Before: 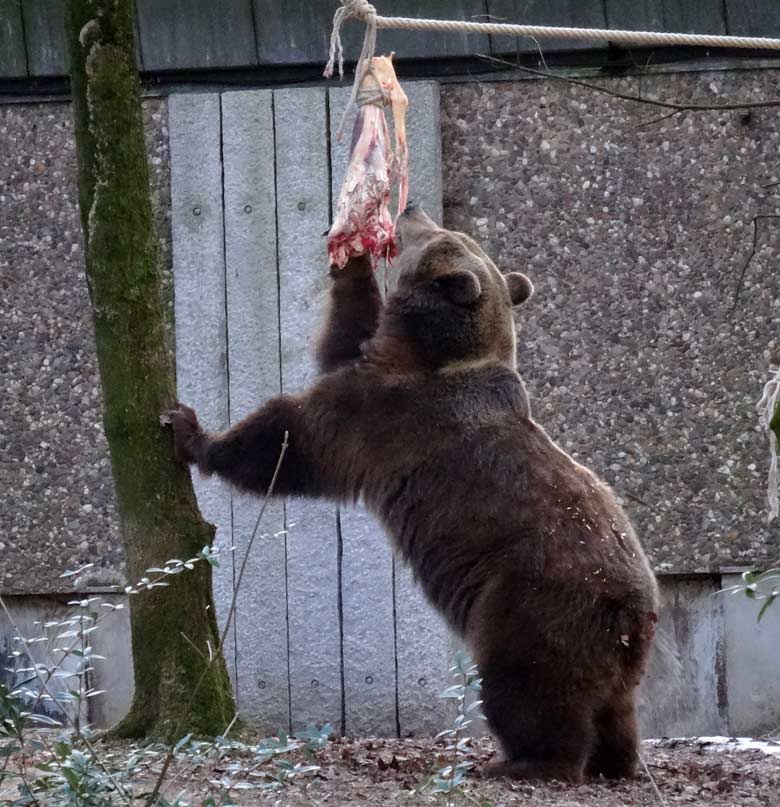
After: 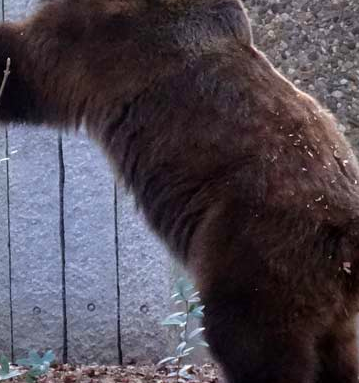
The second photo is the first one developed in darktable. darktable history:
velvia: on, module defaults
crop: left 35.755%, top 46.279%, right 18.189%, bottom 6.205%
